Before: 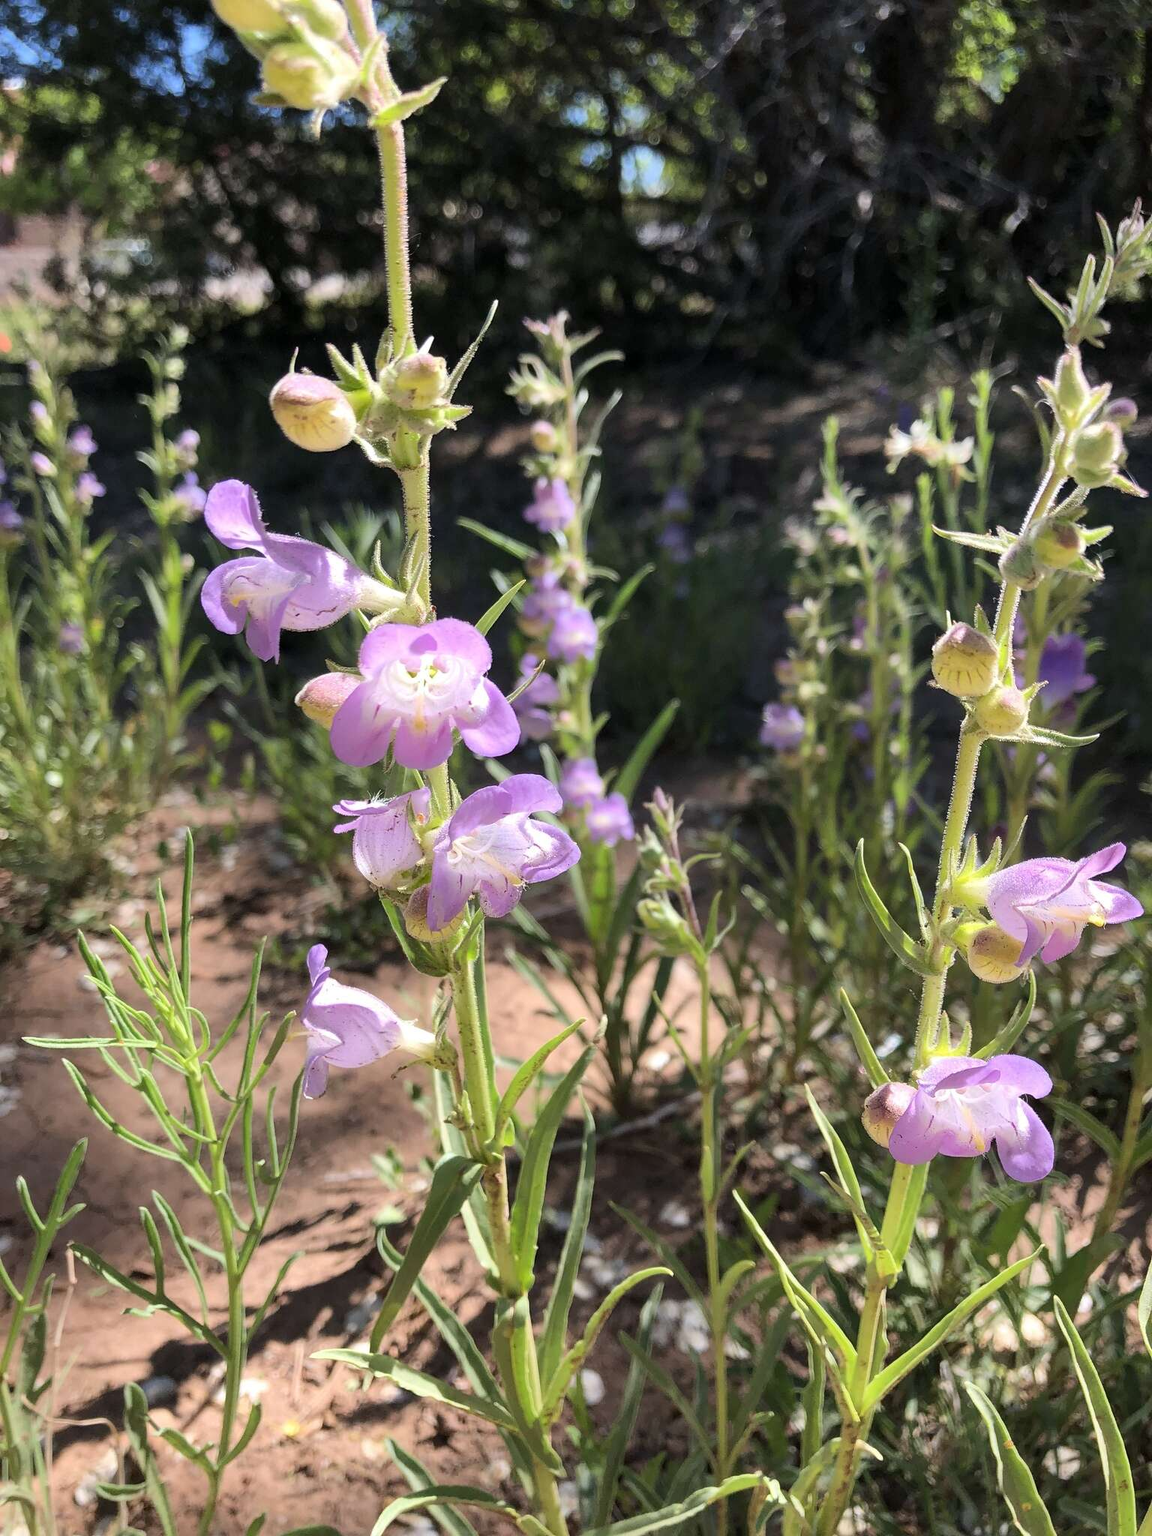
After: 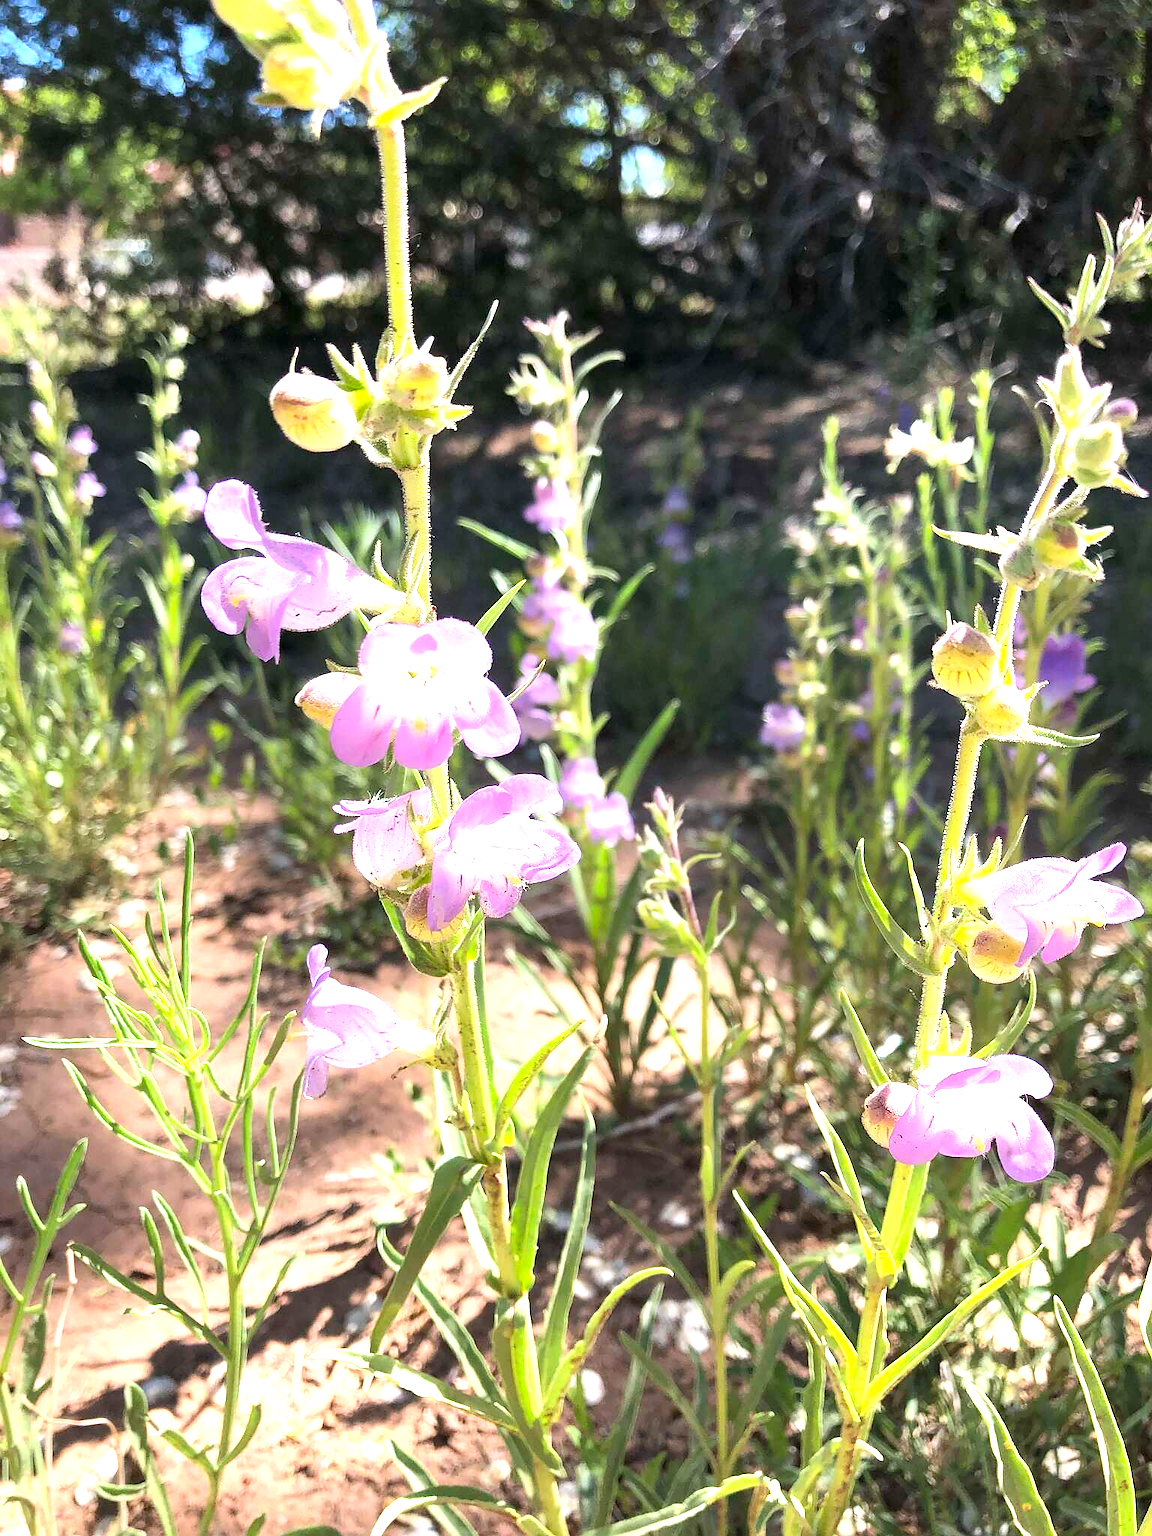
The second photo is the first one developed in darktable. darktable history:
sharpen: radius 1, threshold 1
exposure: black level correction 0, exposure 1.2 EV, compensate exposure bias true, compensate highlight preservation false
